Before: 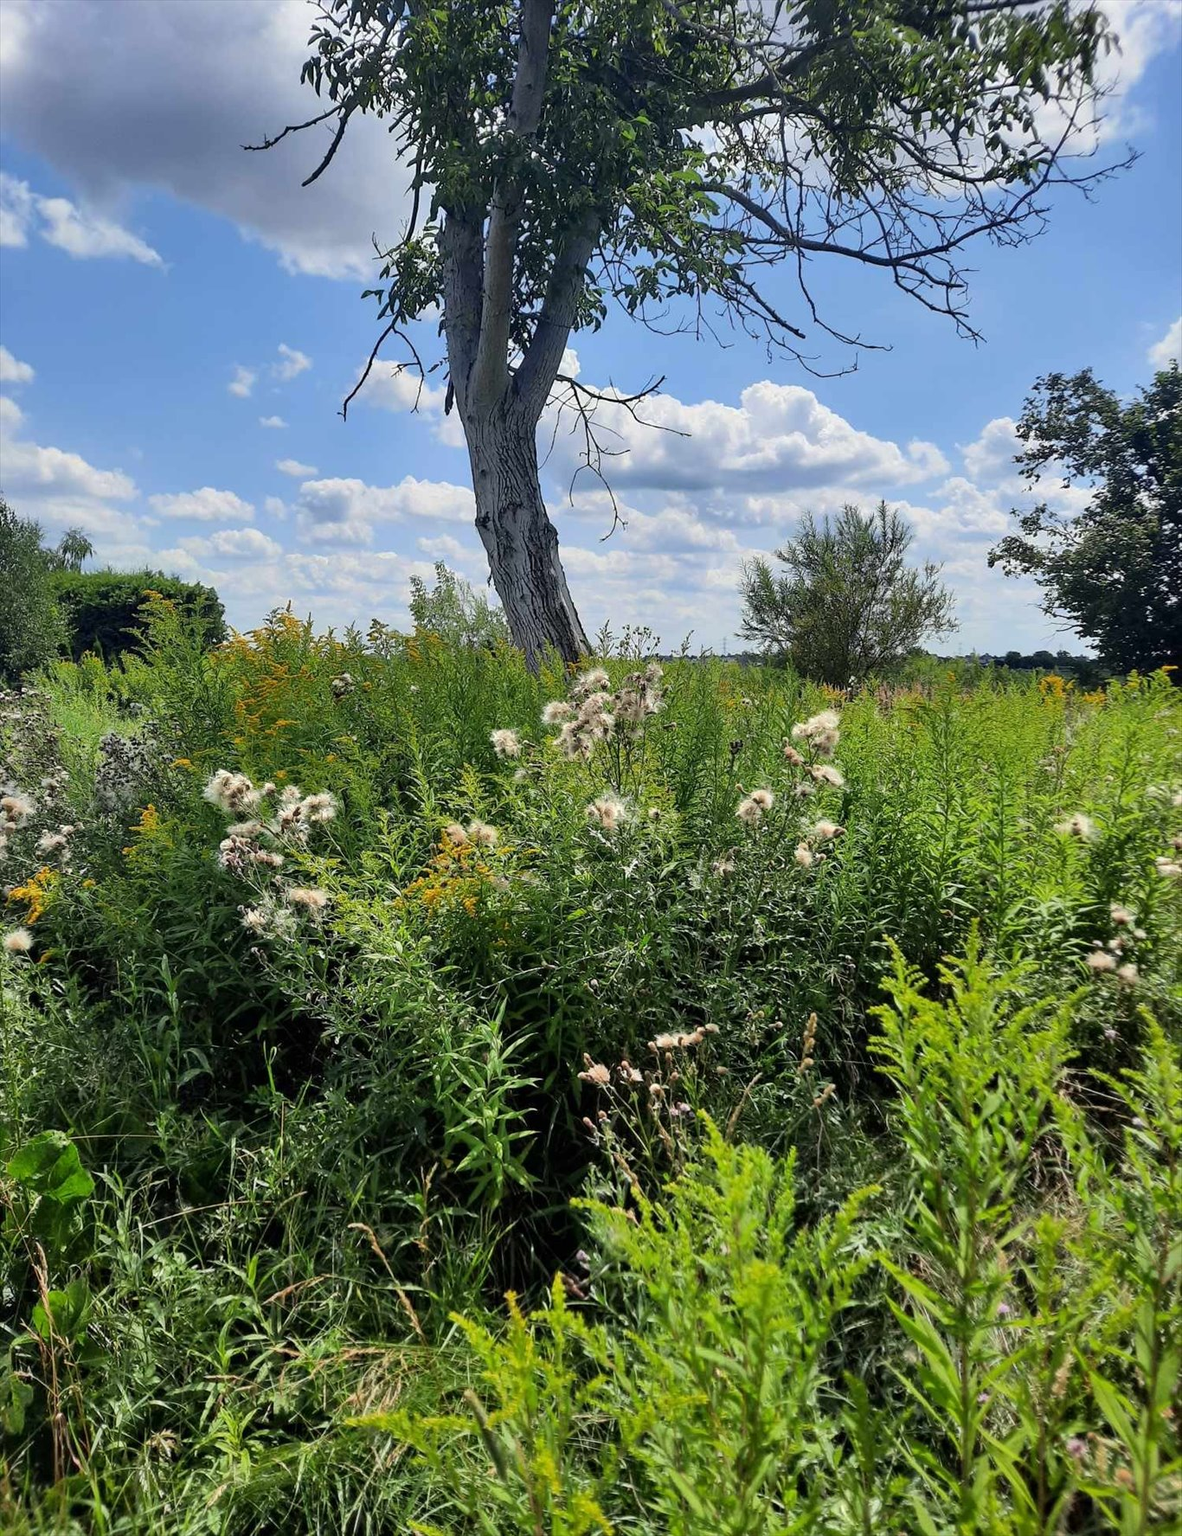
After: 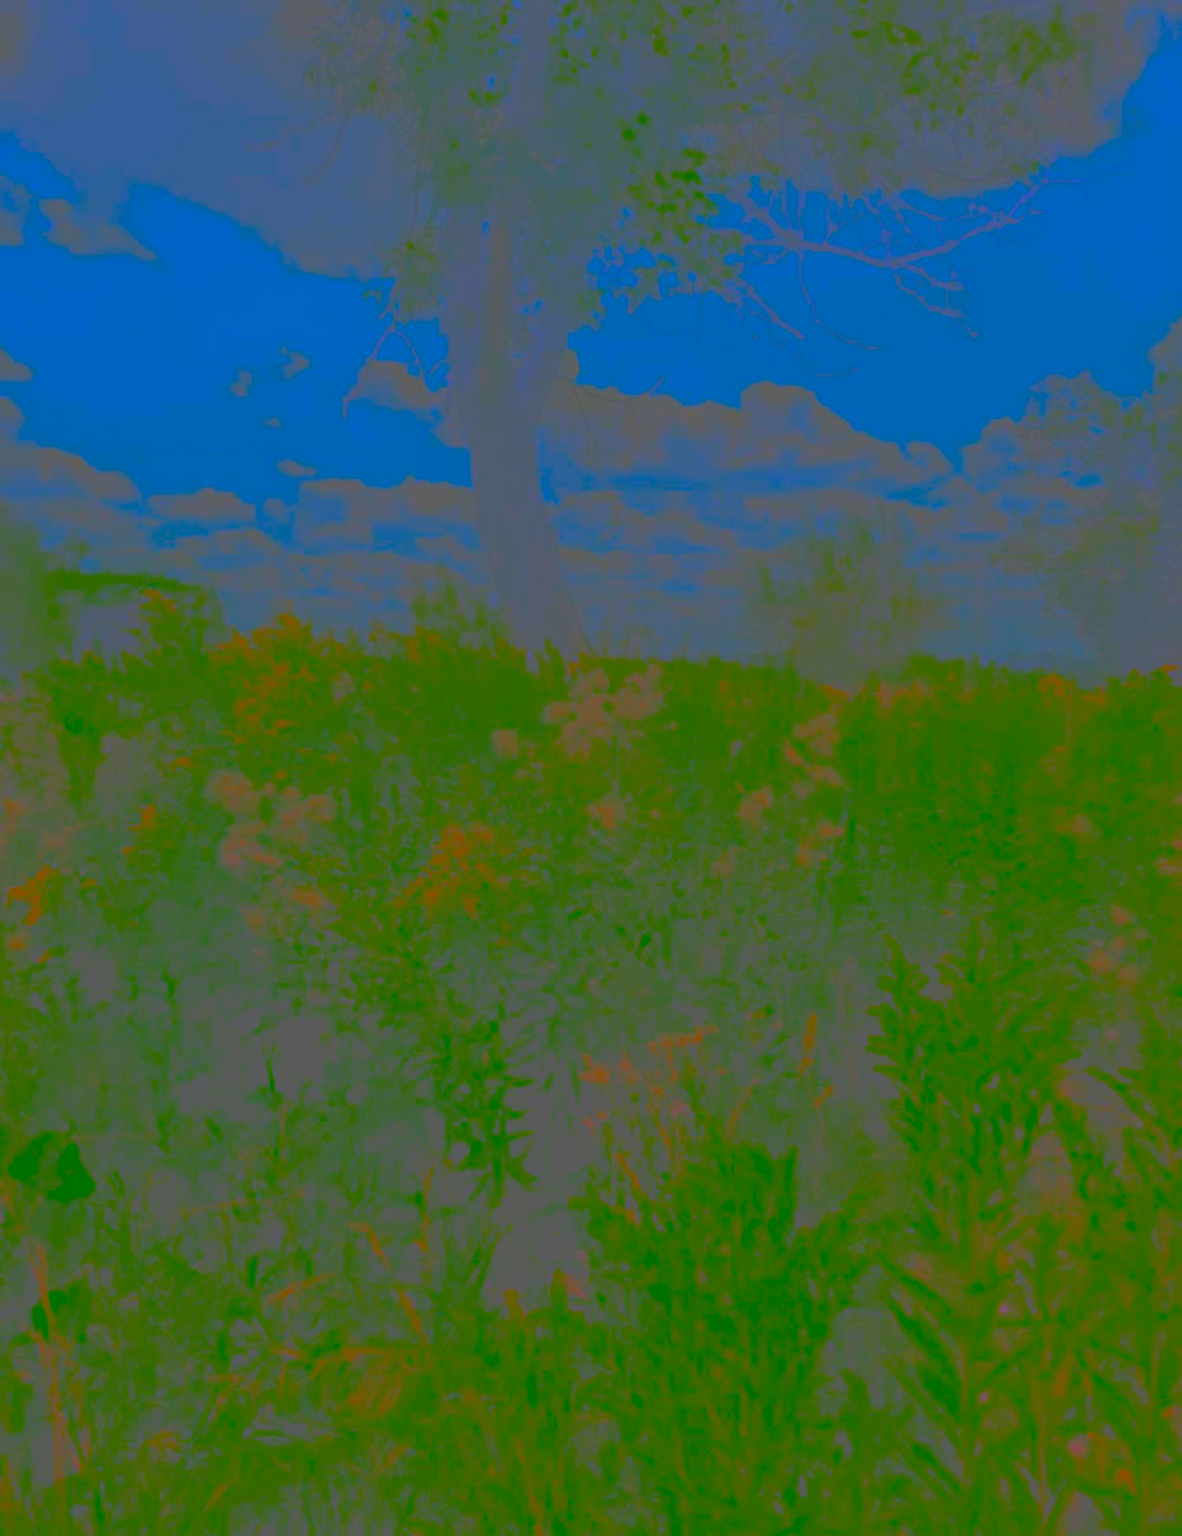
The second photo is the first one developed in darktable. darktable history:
contrast brightness saturation: contrast -0.977, brightness -0.172, saturation 0.735
